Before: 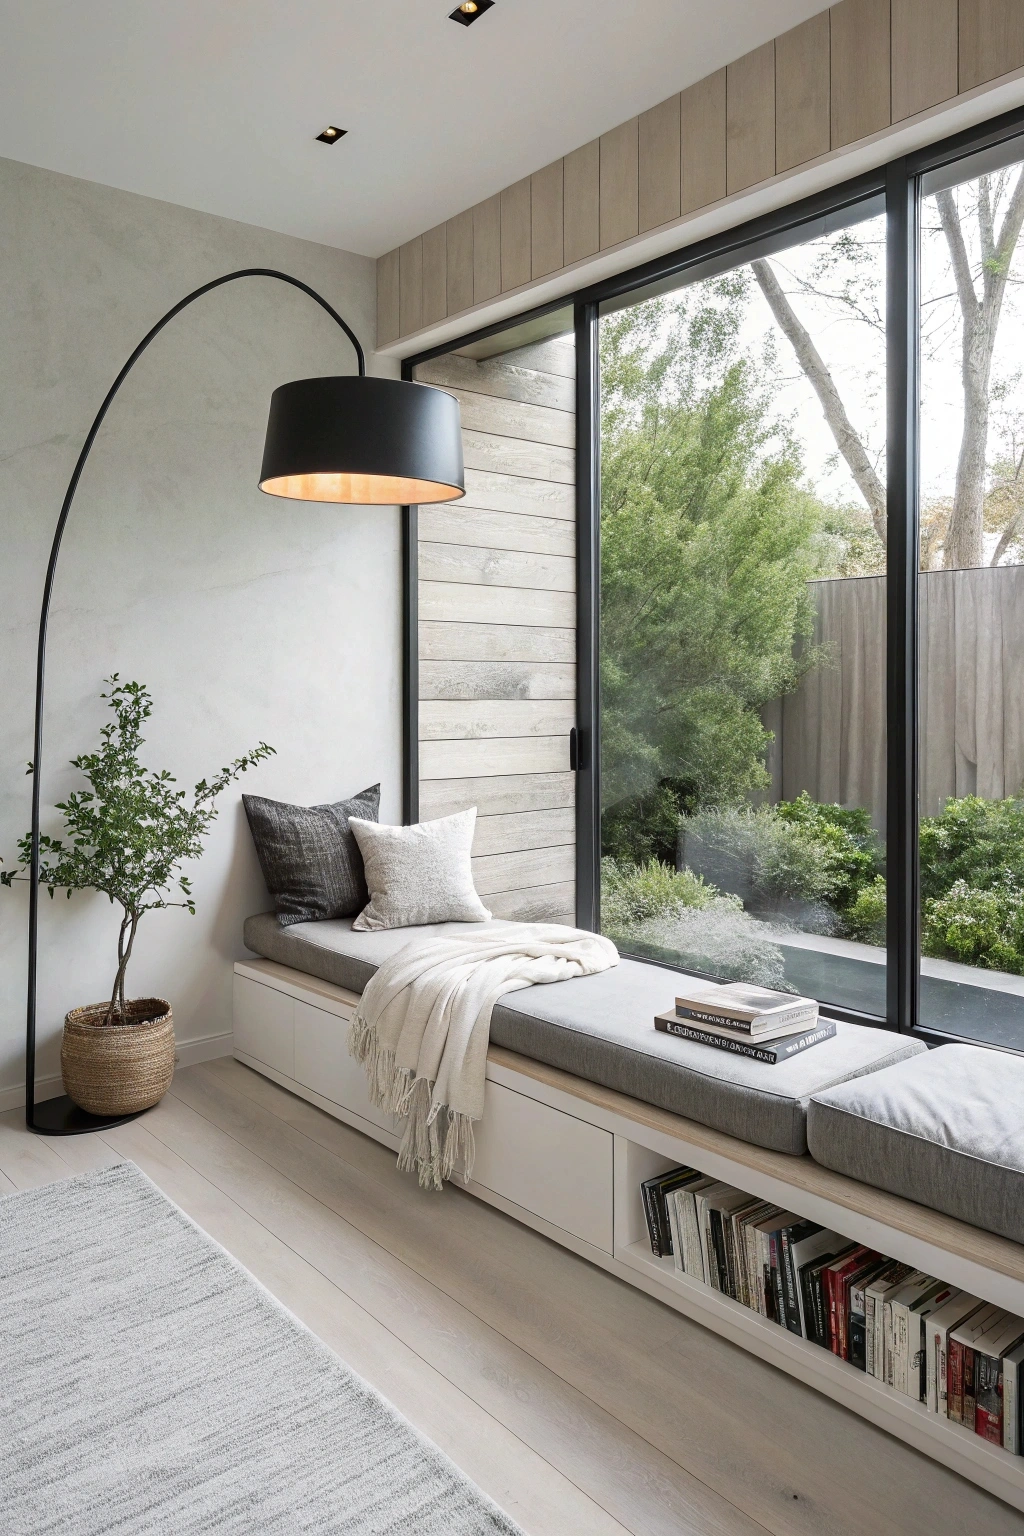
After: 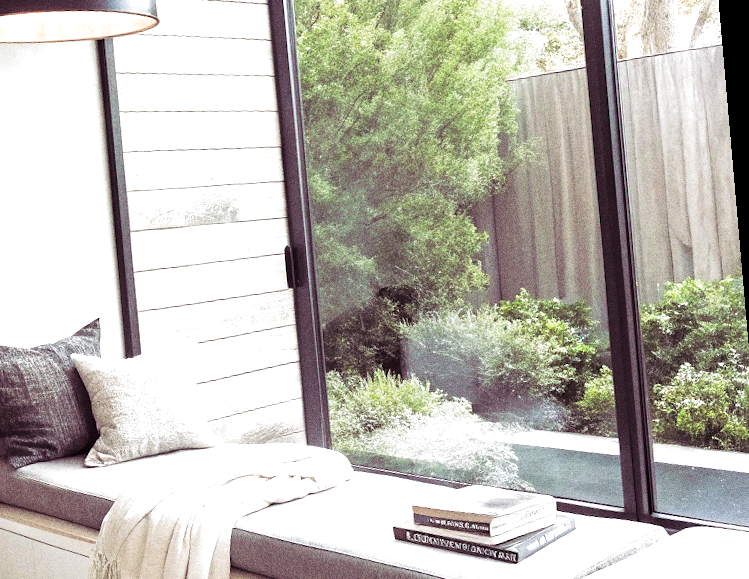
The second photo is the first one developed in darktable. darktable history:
grain: coarseness 0.09 ISO, strength 40%
exposure: exposure 0.943 EV, compensate highlight preservation false
rotate and perspective: rotation -5°, crop left 0.05, crop right 0.952, crop top 0.11, crop bottom 0.89
crop and rotate: left 27.938%, top 27.046%, bottom 27.046%
split-toning: shadows › hue 316.8°, shadows › saturation 0.47, highlights › hue 201.6°, highlights › saturation 0, balance -41.97, compress 28.01%
